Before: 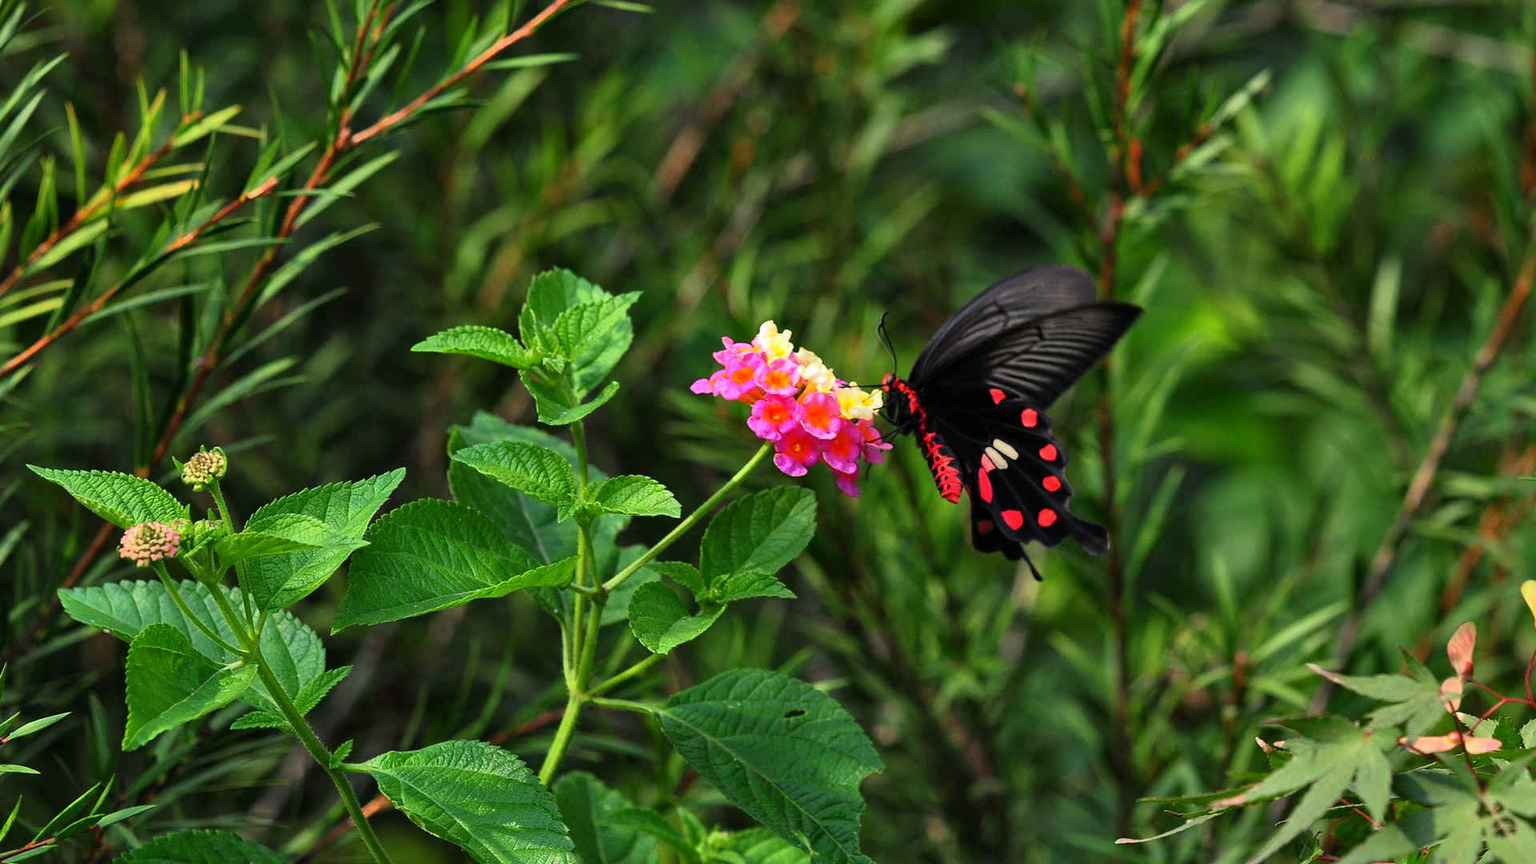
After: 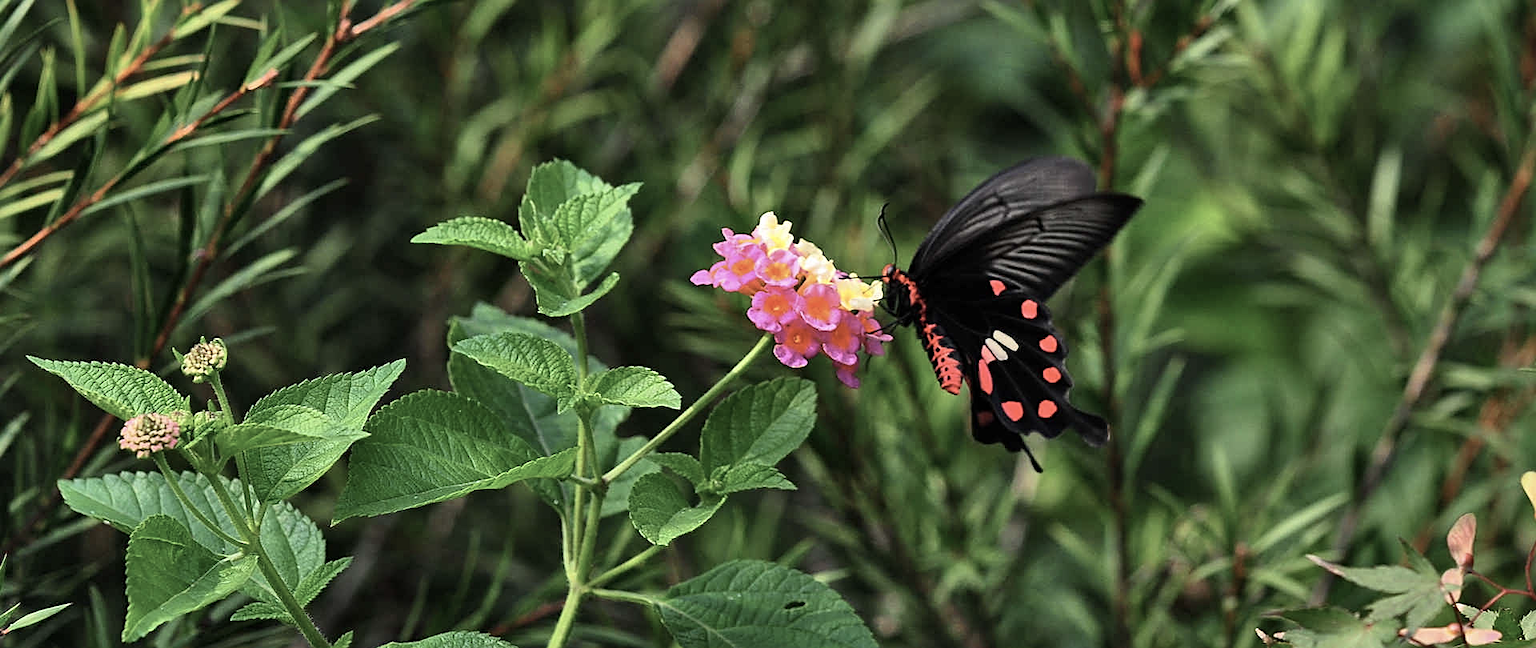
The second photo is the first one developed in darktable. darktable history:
shadows and highlights: radius 105.99, shadows 40.67, highlights -72.42, low approximation 0.01, soften with gaussian
contrast brightness saturation: contrast 0.102, saturation -0.37
crop and rotate: top 12.639%, bottom 12.208%
sharpen: on, module defaults
